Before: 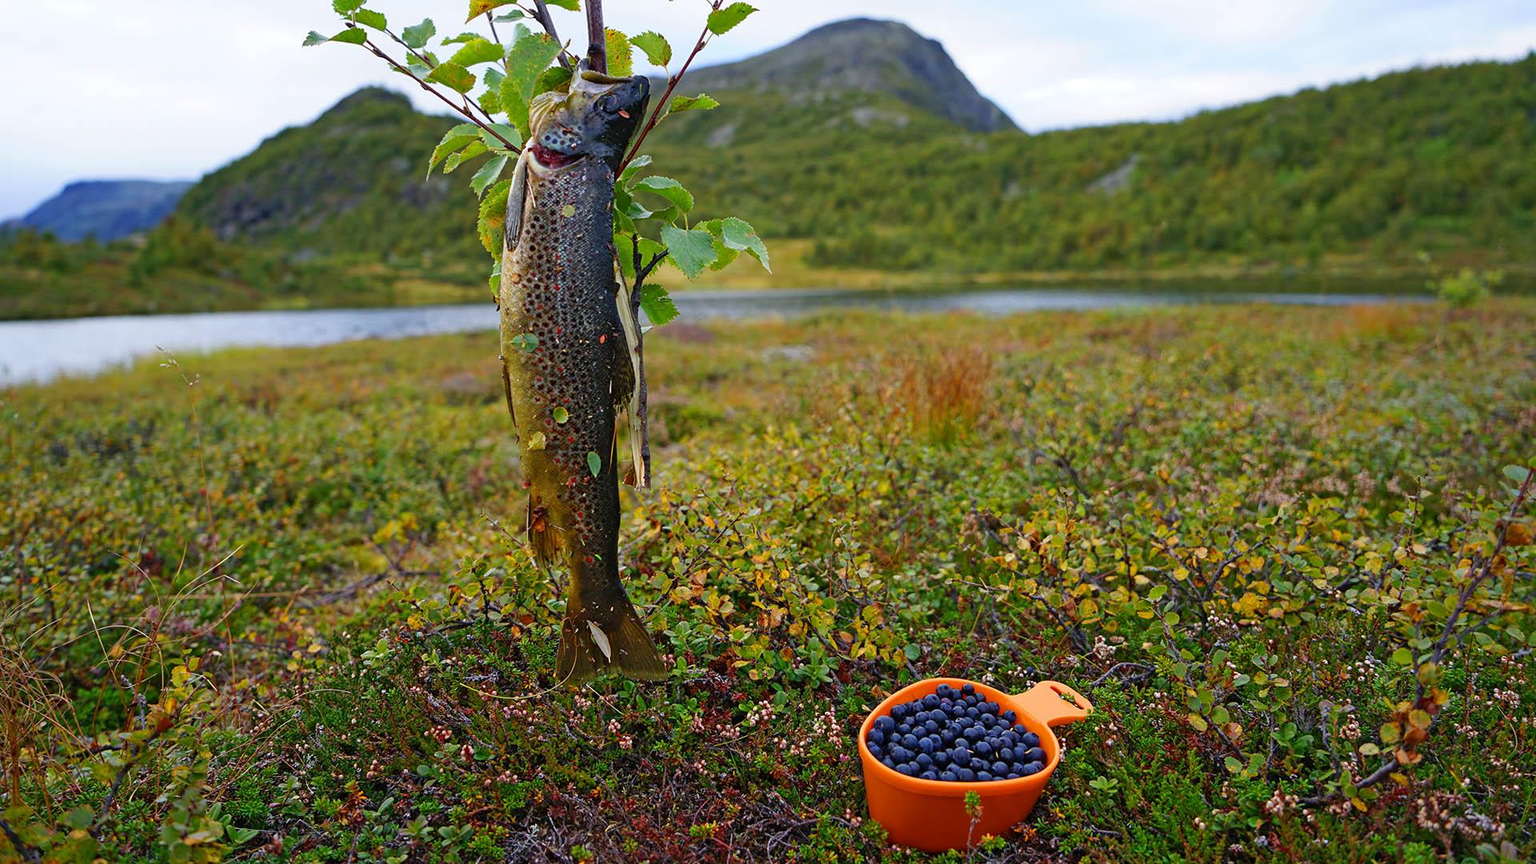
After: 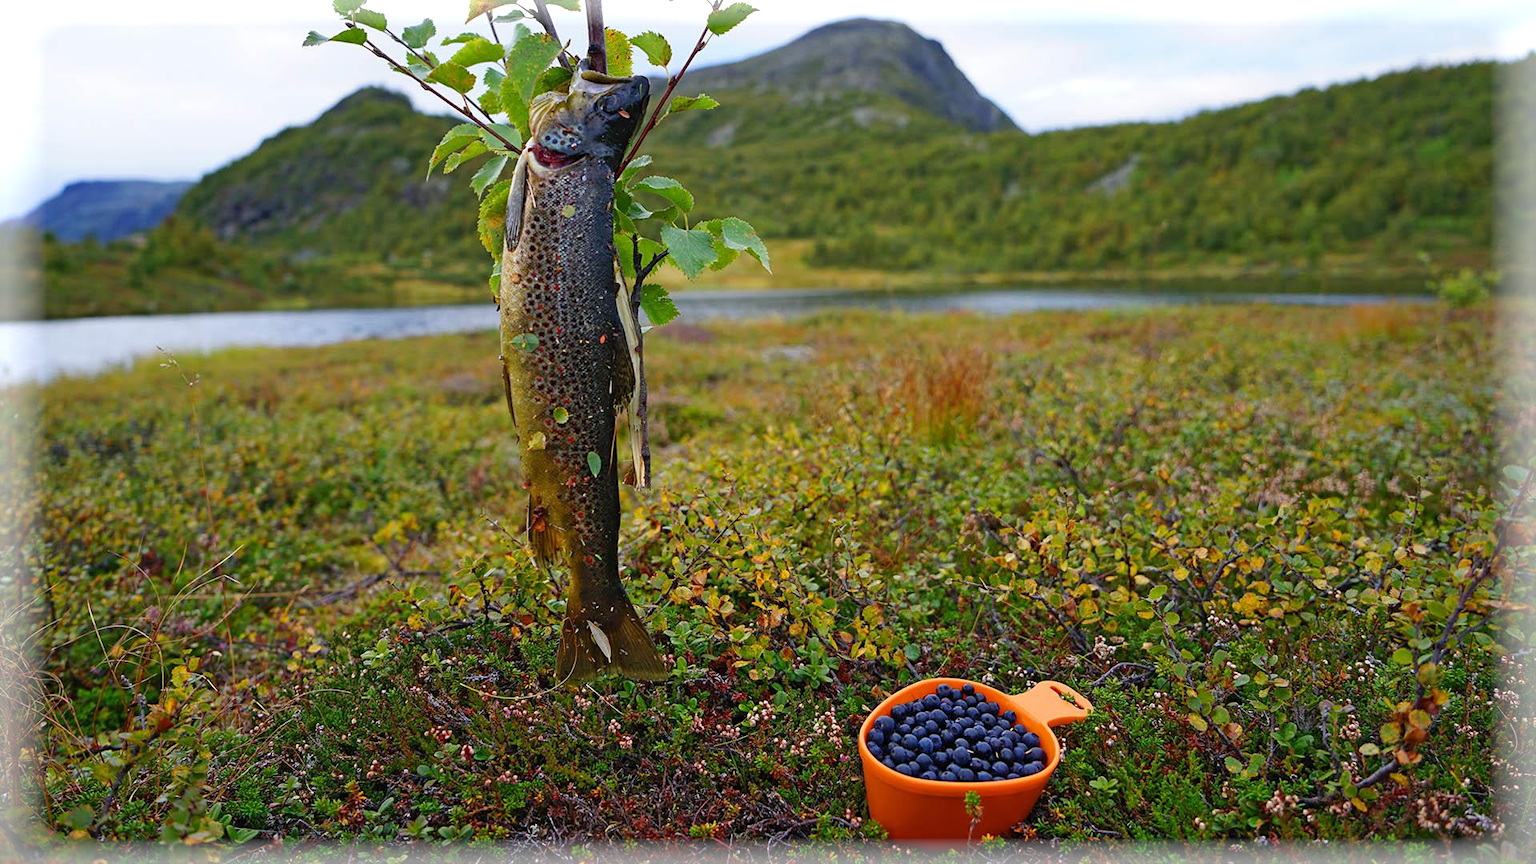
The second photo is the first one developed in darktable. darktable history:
vignetting: fall-off start 93.93%, fall-off radius 5.33%, brightness 0.304, saturation 0, automatic ratio true, width/height ratio 1.33, shape 0.043
